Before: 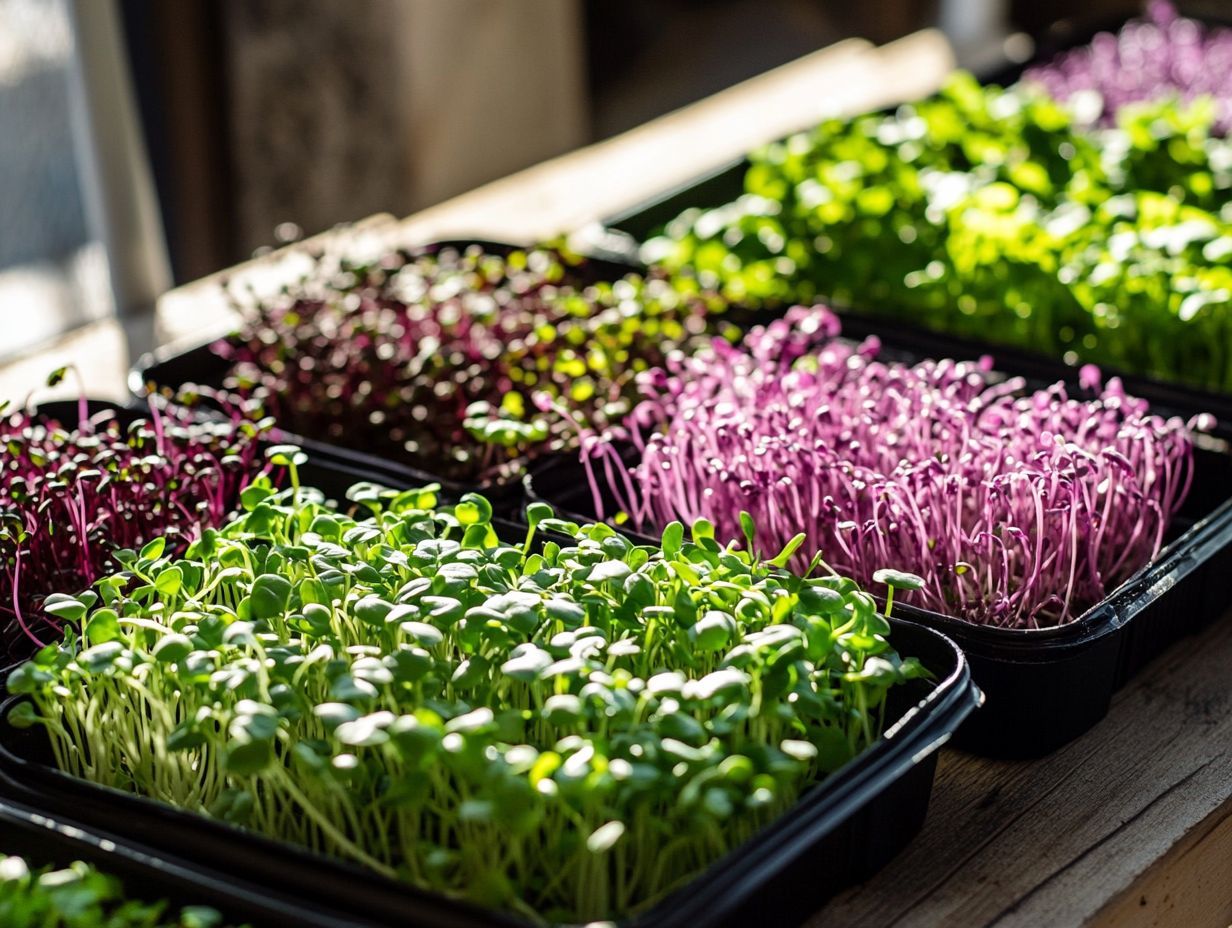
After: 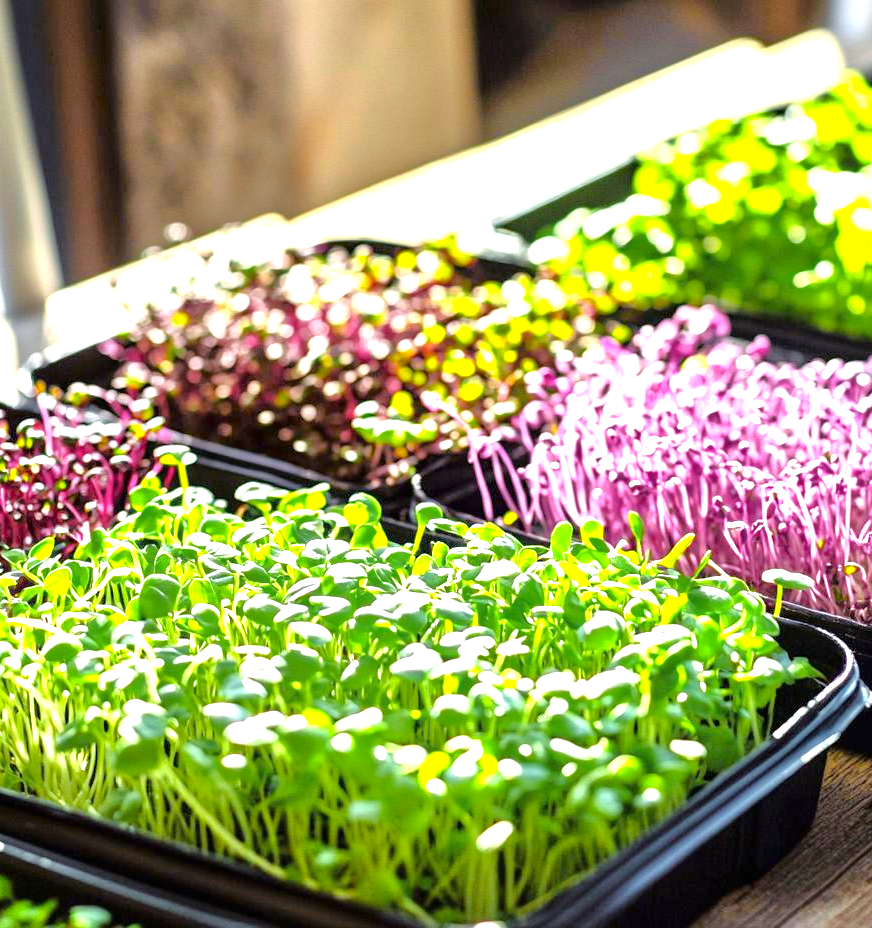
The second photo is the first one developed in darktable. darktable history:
color zones: curves: ch0 [(0.224, 0.526) (0.75, 0.5)]; ch1 [(0.055, 0.526) (0.224, 0.761) (0.377, 0.526) (0.75, 0.5)]
tone equalizer: -7 EV 0.15 EV, -6 EV 0.6 EV, -5 EV 1.15 EV, -4 EV 1.33 EV, -3 EV 1.15 EV, -2 EV 0.6 EV, -1 EV 0.15 EV, mask exposure compensation -0.5 EV
exposure: black level correction 0, exposure 1.45 EV, compensate exposure bias true, compensate highlight preservation false
white balance: red 0.974, blue 1.044
crop and rotate: left 9.061%, right 20.142%
